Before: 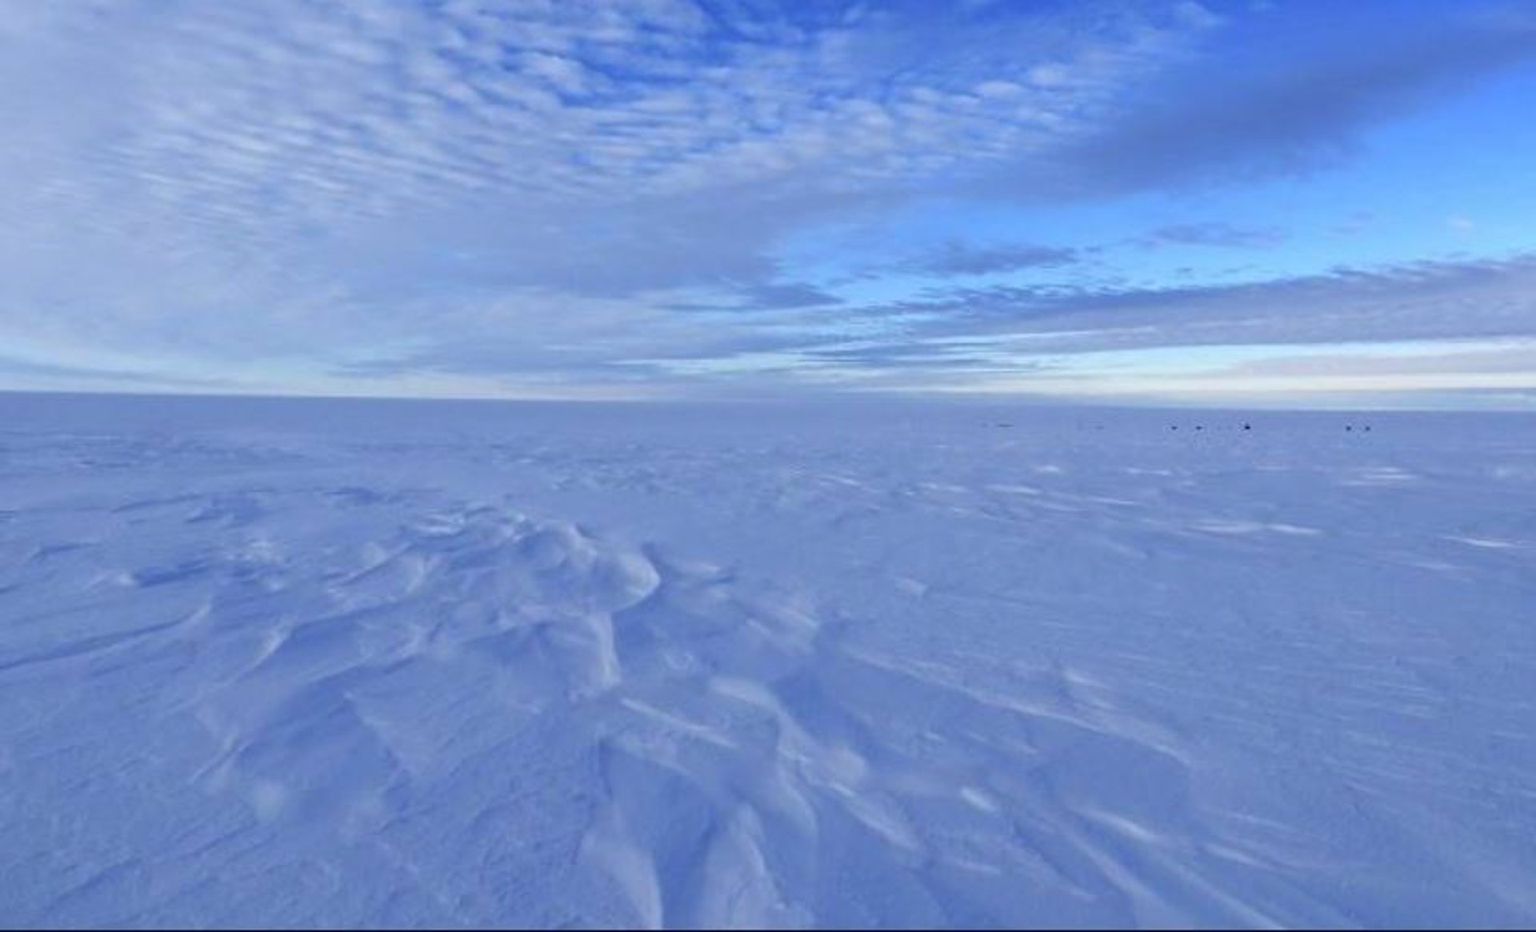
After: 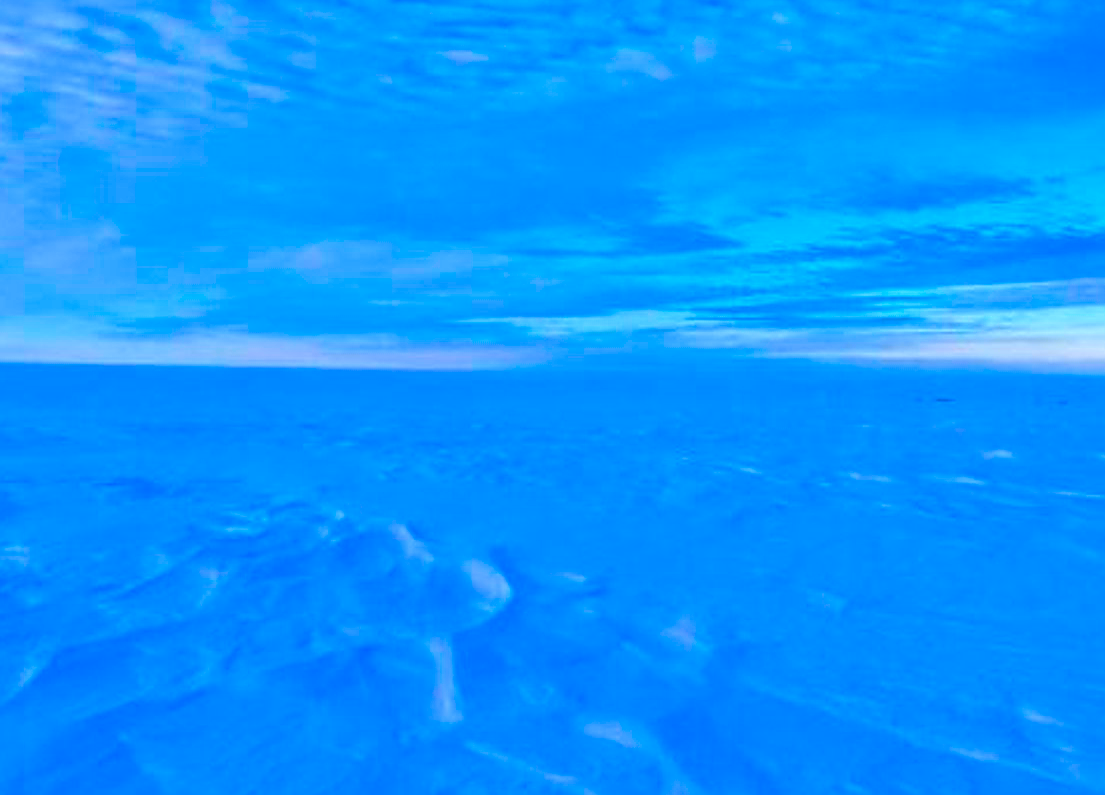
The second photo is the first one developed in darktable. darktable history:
crop: left 16.25%, top 11.364%, right 26.19%, bottom 20.382%
shadows and highlights: highlights color adjustment 0.302%, soften with gaussian
color correction: highlights a* 1.62, highlights b* -1.86, saturation 2.46
sharpen: on, module defaults
